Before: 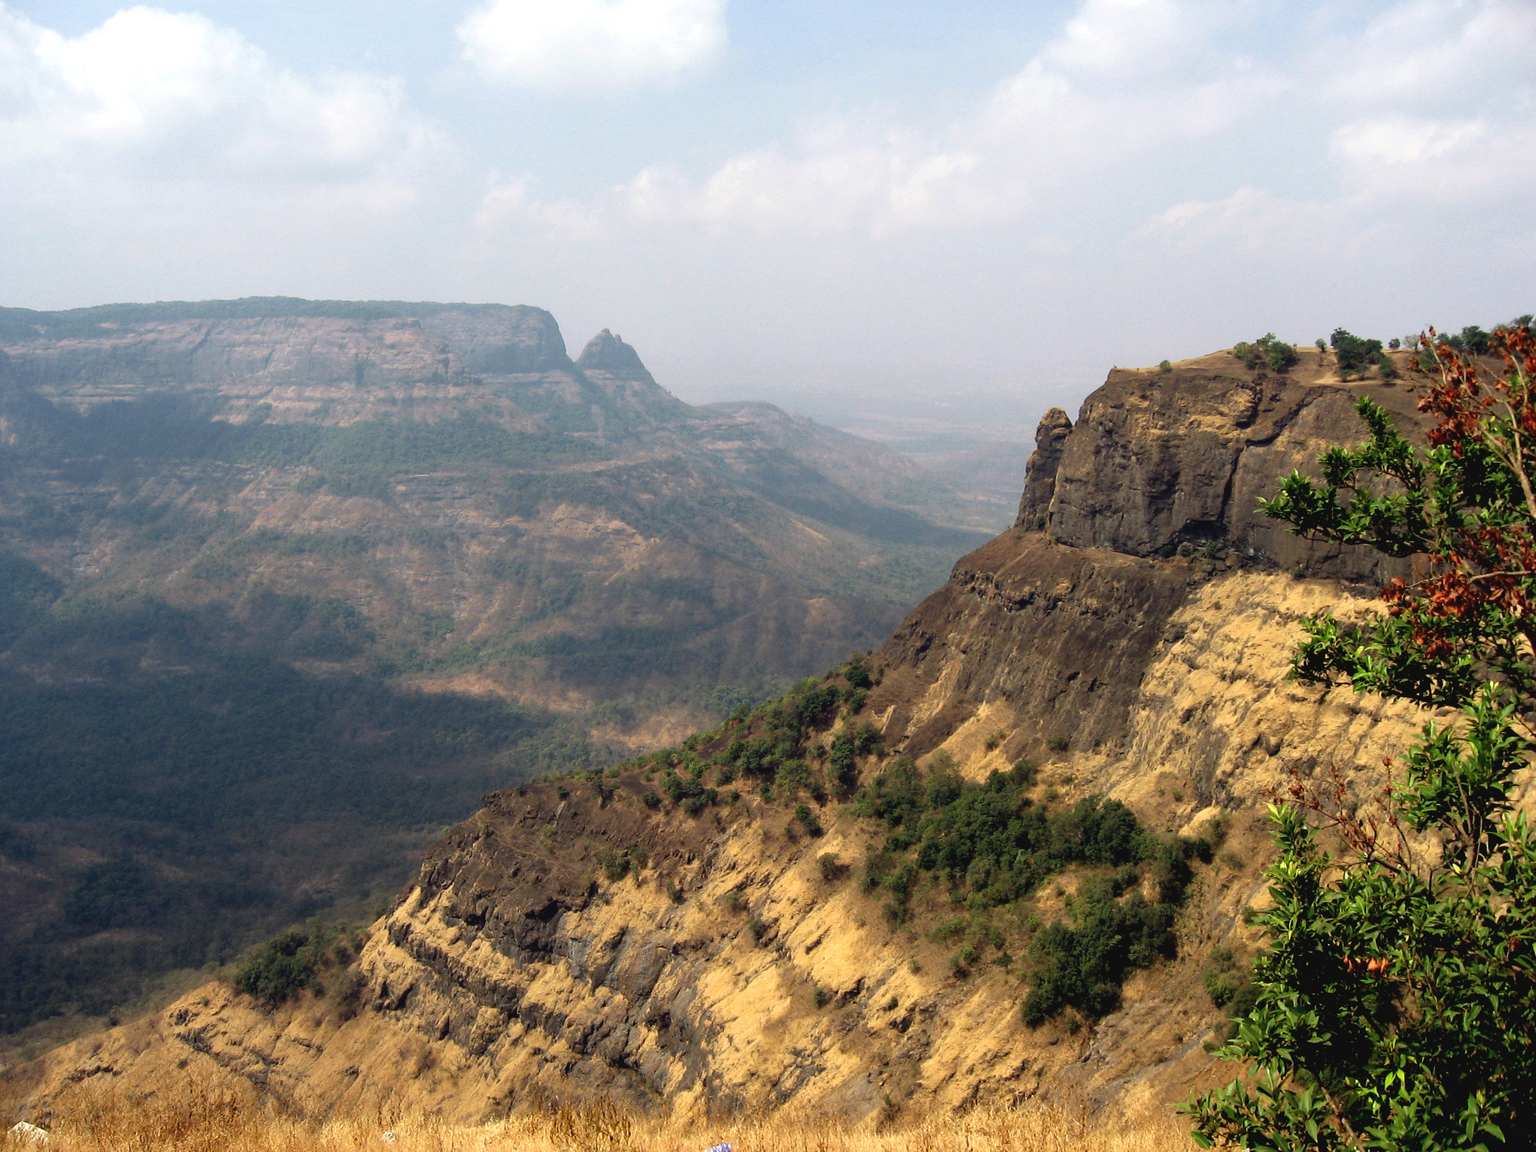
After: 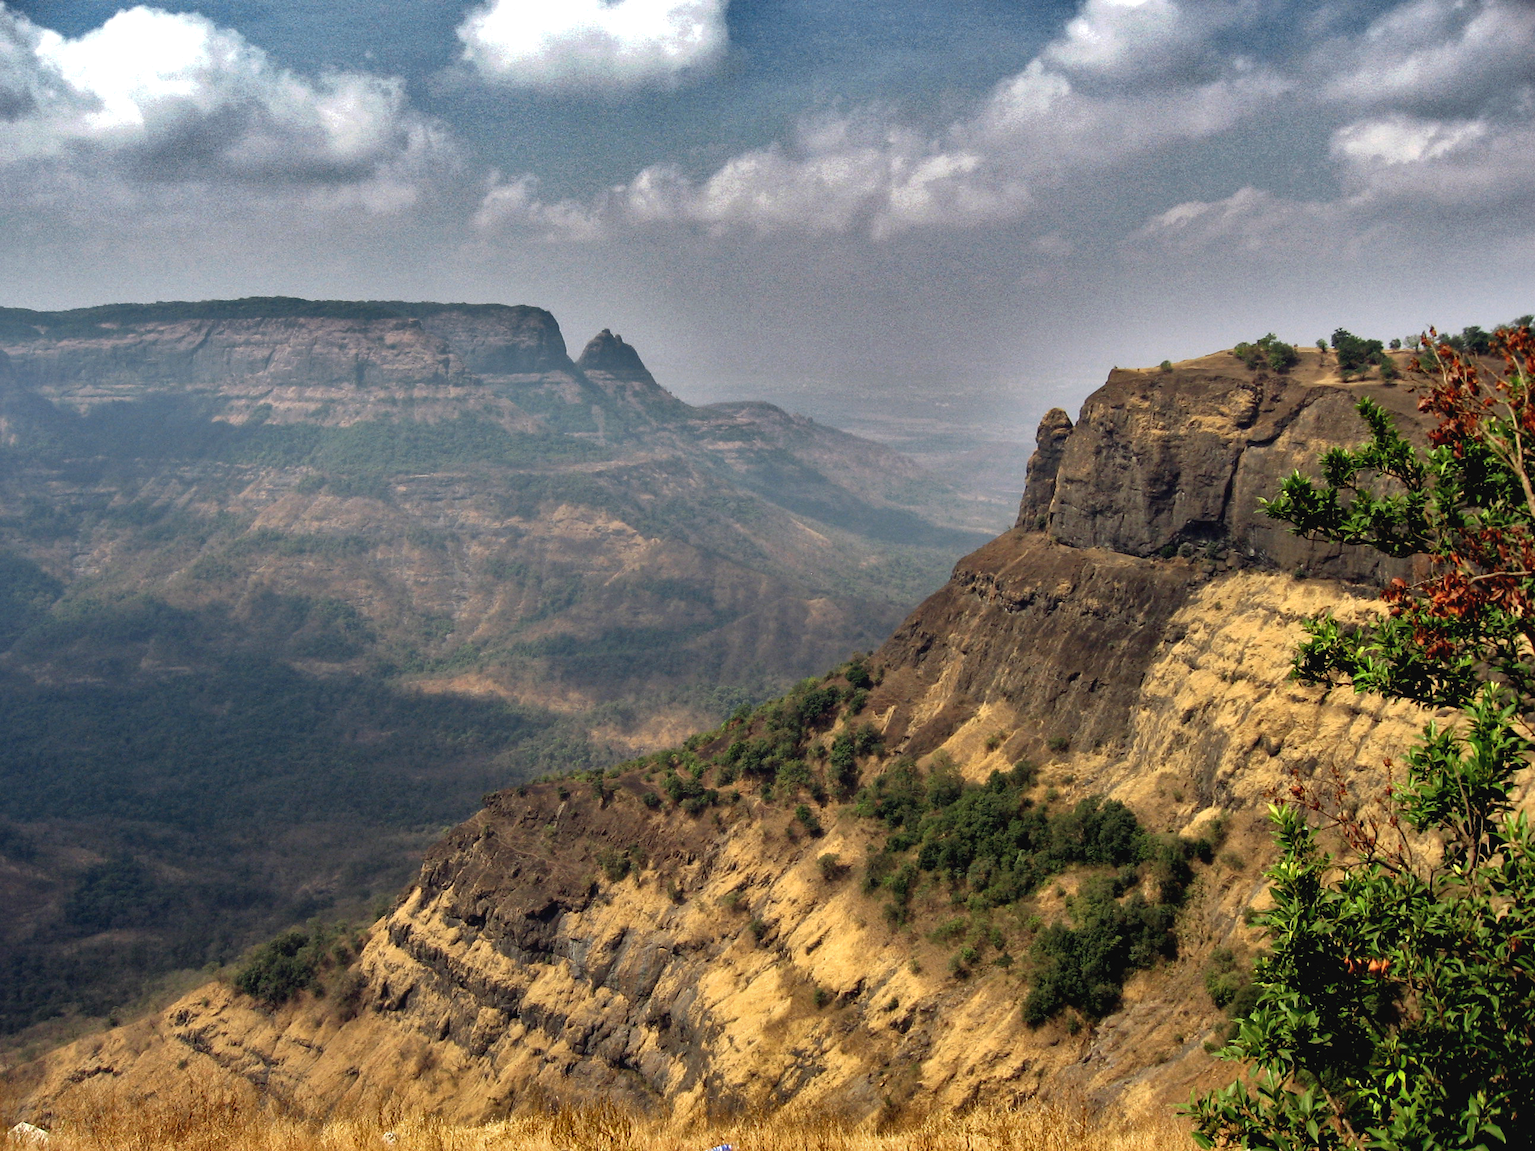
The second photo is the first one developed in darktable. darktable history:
shadows and highlights: shadows 19.72, highlights -84.51, soften with gaussian
local contrast: mode bilateral grid, contrast 10, coarseness 24, detail 115%, midtone range 0.2
exposure: black level correction 0.001, exposure 0.016 EV, compensate highlight preservation false
